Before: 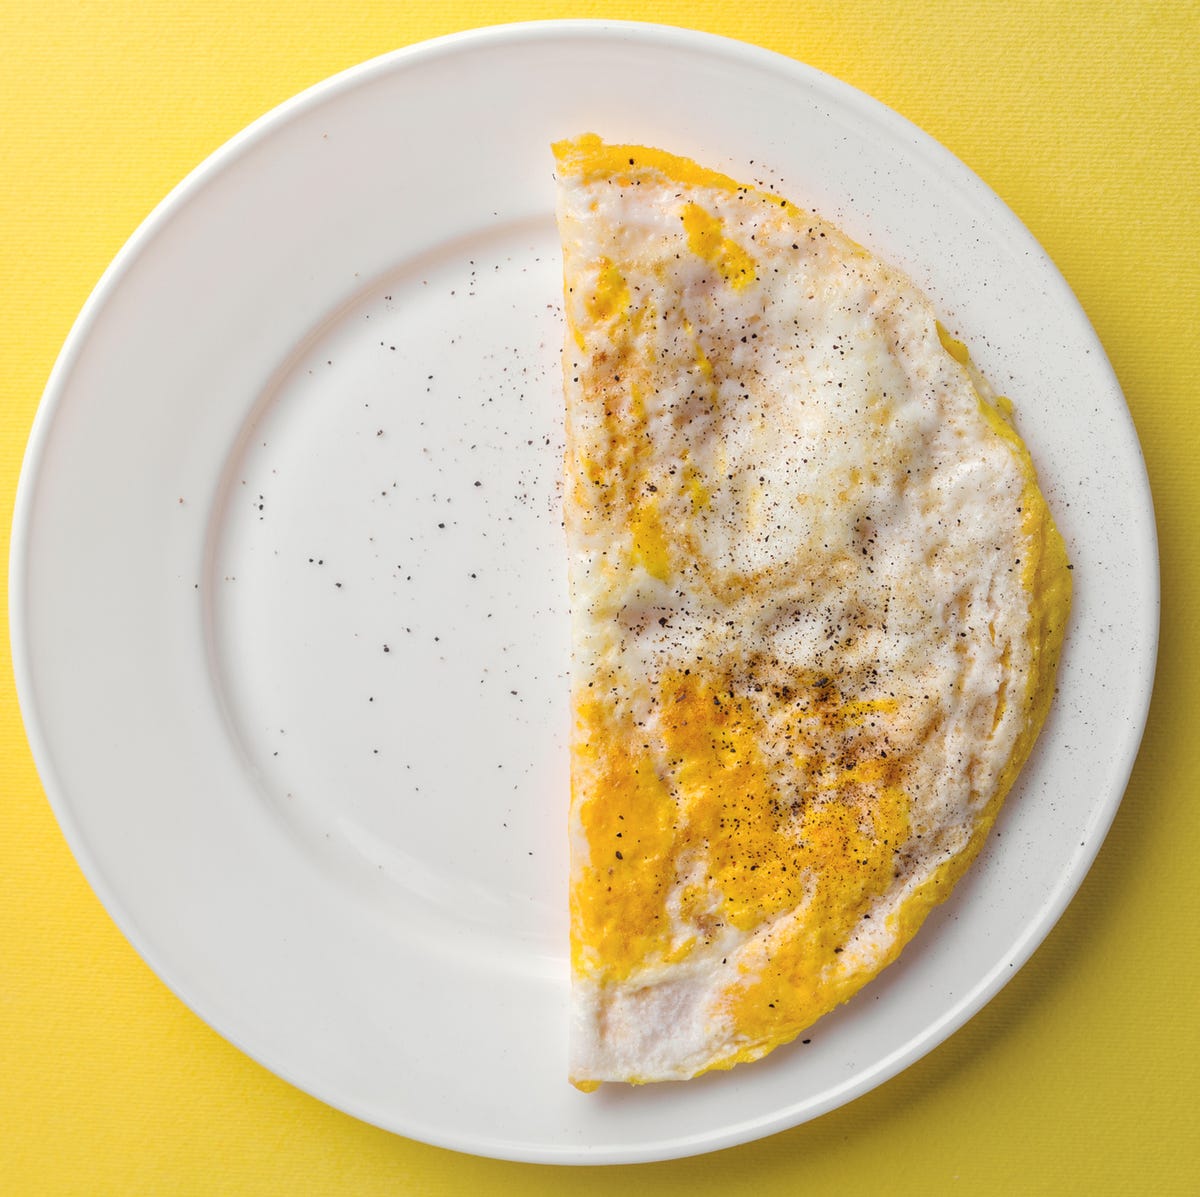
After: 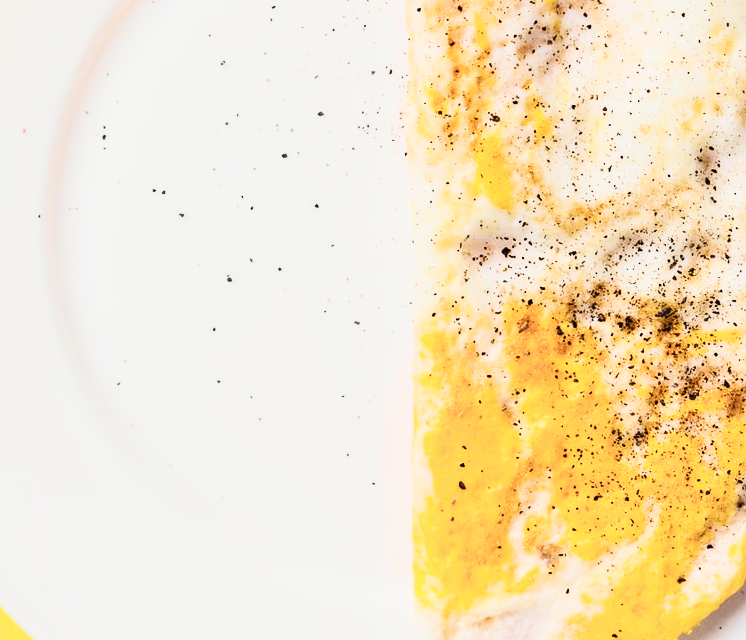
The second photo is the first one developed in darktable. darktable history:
contrast brightness saturation: contrast 0.601, brightness 0.342, saturation 0.146
local contrast: mode bilateral grid, contrast 20, coarseness 49, detail 103%, midtone range 0.2
crop: left 13.092%, top 30.923%, right 24.685%, bottom 15.567%
filmic rgb: black relative exposure -6.22 EV, white relative exposure 6.97 EV, hardness 2.27
